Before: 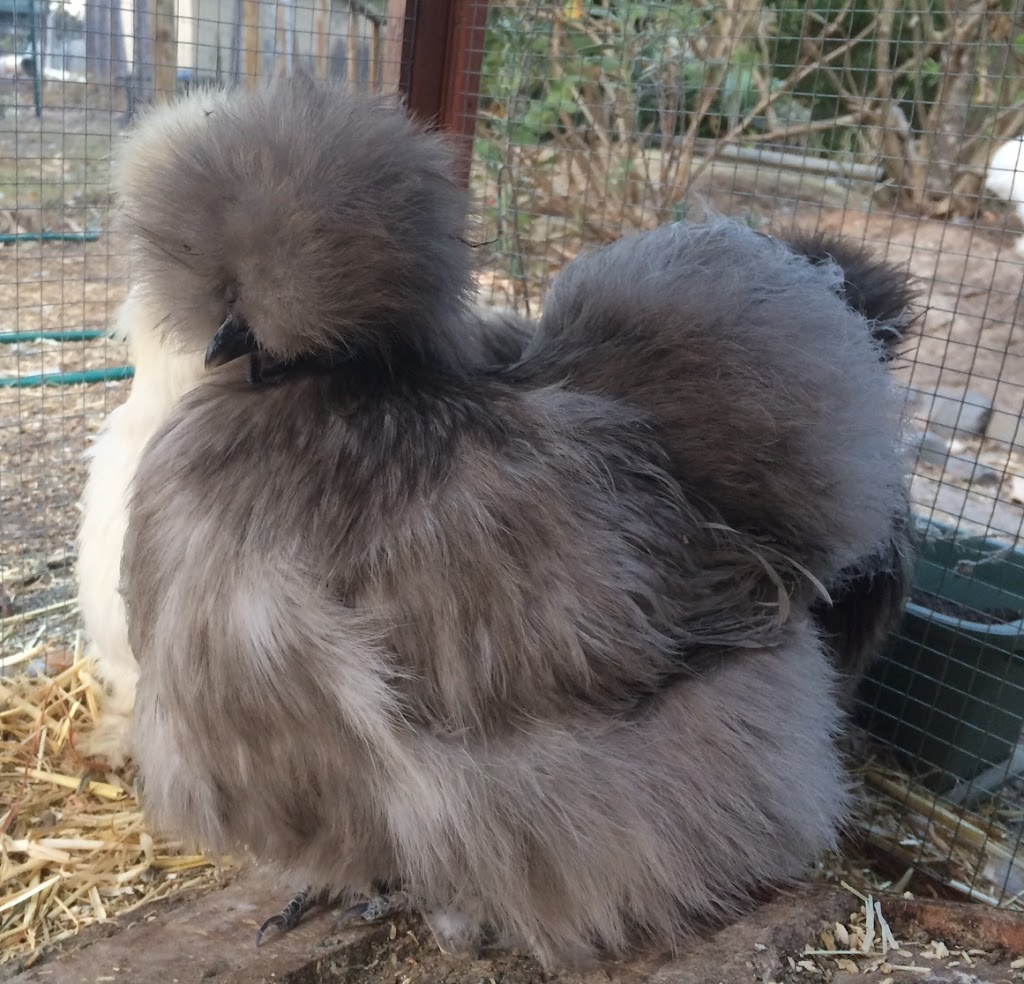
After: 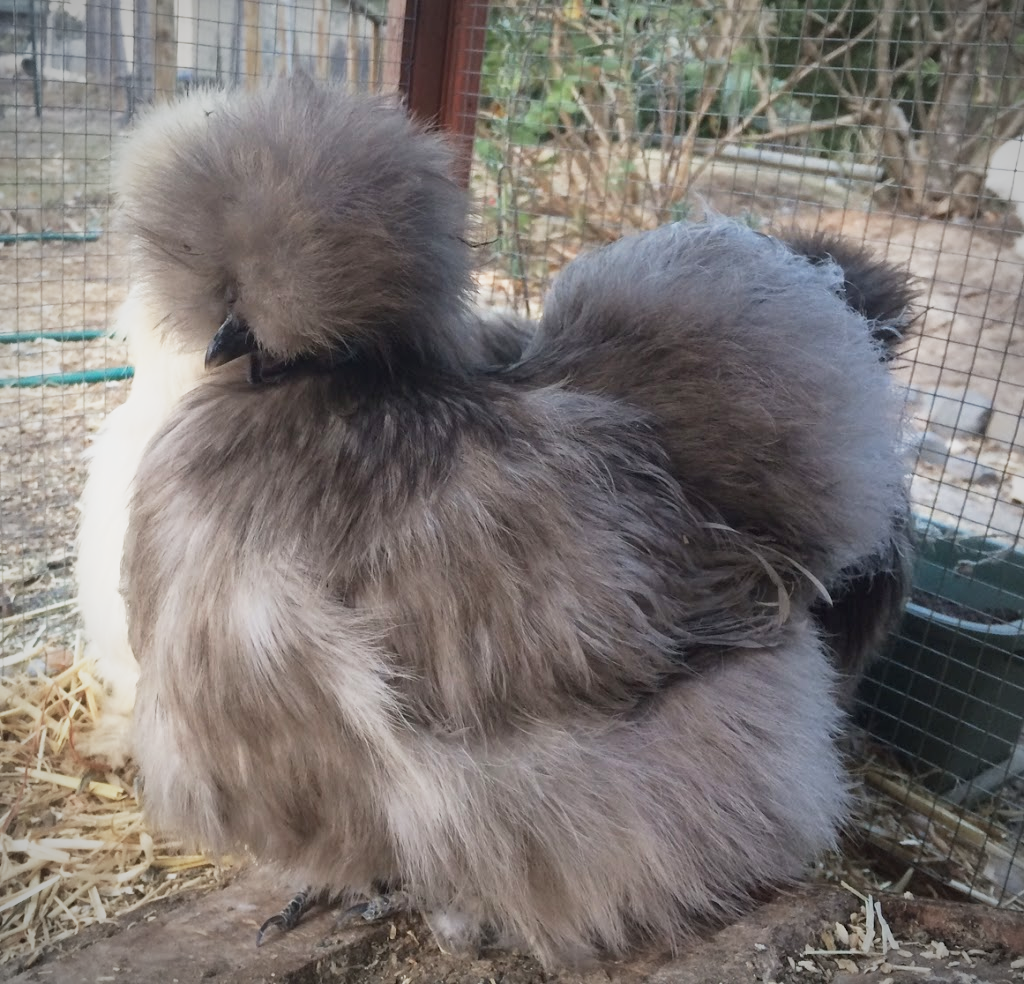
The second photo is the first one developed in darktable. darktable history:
base curve: curves: ch0 [(0, 0) (0.088, 0.125) (0.176, 0.251) (0.354, 0.501) (0.613, 0.749) (1, 0.877)], preserve colors none
vignetting: on, module defaults
